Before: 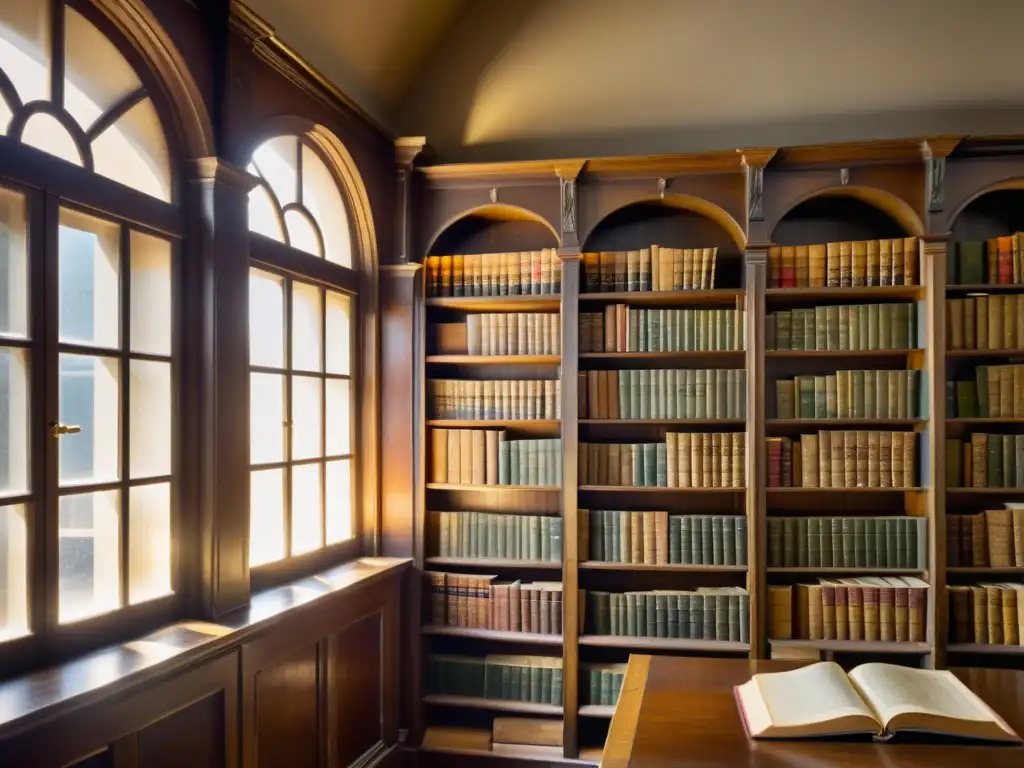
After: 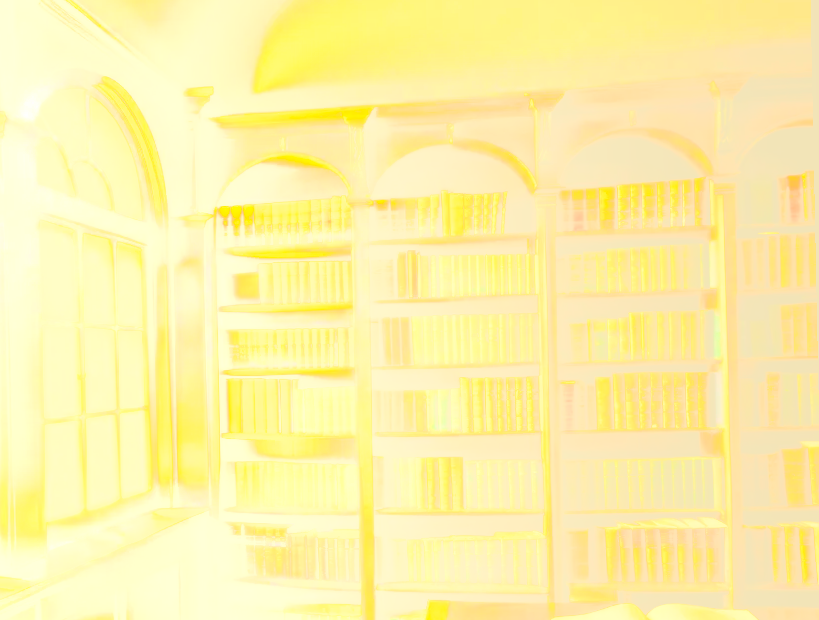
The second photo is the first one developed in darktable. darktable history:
crop and rotate: left 20.74%, top 7.912%, right 0.375%, bottom 13.378%
exposure: black level correction -0.002, exposure 0.54 EV, compensate highlight preservation false
rotate and perspective: rotation -1.17°, automatic cropping off
bloom: size 70%, threshold 25%, strength 70%
color correction: highlights a* 0.162, highlights b* 29.53, shadows a* -0.162, shadows b* 21.09
color balance rgb: linear chroma grading › shadows 32%, linear chroma grading › global chroma -2%, linear chroma grading › mid-tones 4%, perceptual saturation grading › global saturation -2%, perceptual saturation grading › highlights -8%, perceptual saturation grading › mid-tones 8%, perceptual saturation grading › shadows 4%, perceptual brilliance grading › highlights 8%, perceptual brilliance grading › mid-tones 4%, perceptual brilliance grading › shadows 2%, global vibrance 16%, saturation formula JzAzBz (2021)
tone curve: curves: ch0 [(0, 0) (0.003, 0.319) (0.011, 0.319) (0.025, 0.323) (0.044, 0.323) (0.069, 0.327) (0.1, 0.33) (0.136, 0.338) (0.177, 0.348) (0.224, 0.361) (0.277, 0.374) (0.335, 0.398) (0.399, 0.444) (0.468, 0.516) (0.543, 0.595) (0.623, 0.694) (0.709, 0.793) (0.801, 0.883) (0.898, 0.942) (1, 1)], preserve colors none
